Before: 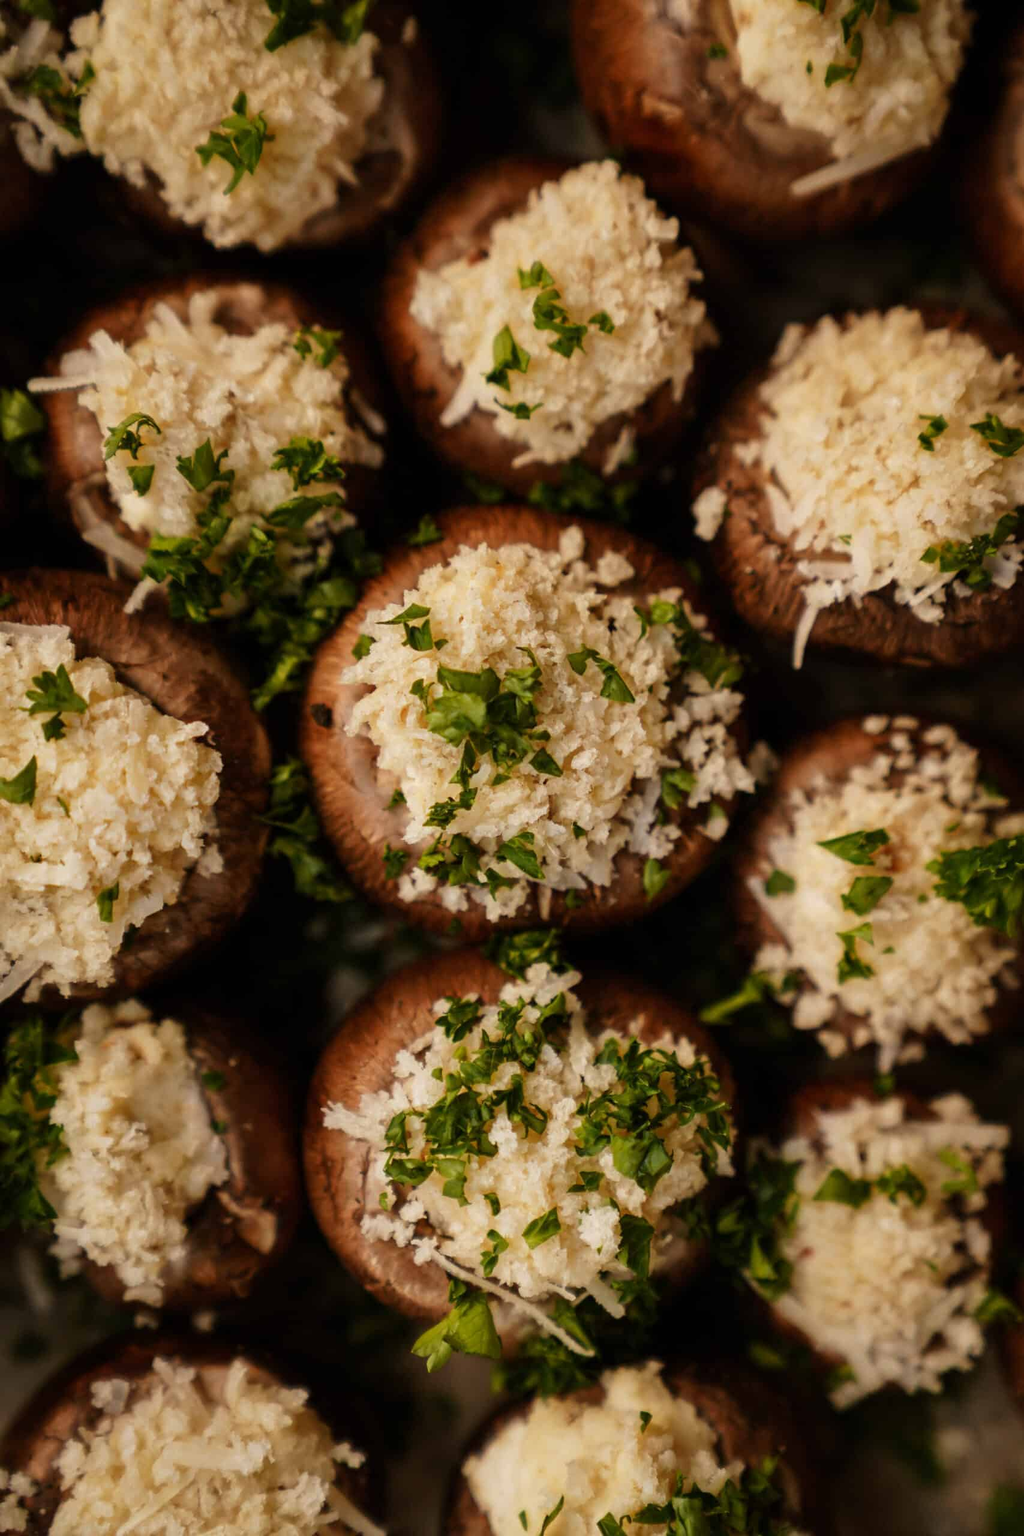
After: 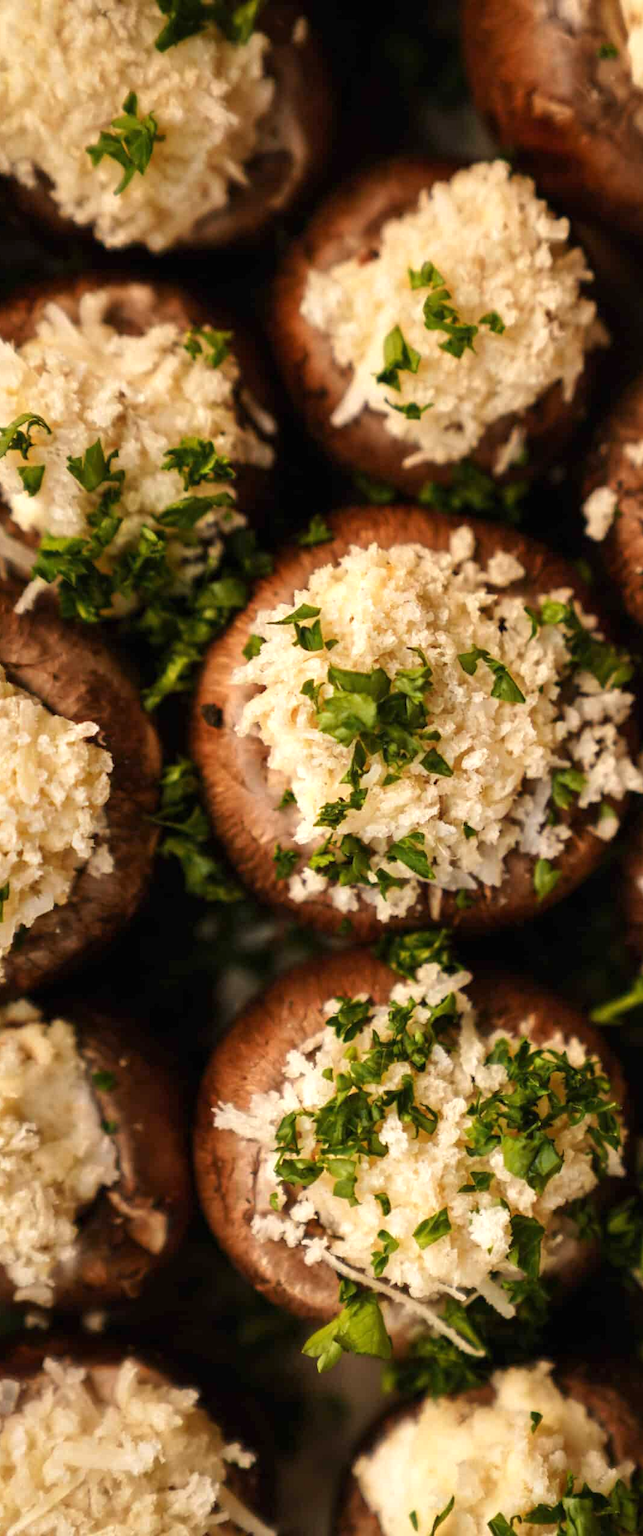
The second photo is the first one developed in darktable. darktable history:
exposure: black level correction 0, exposure 0.59 EV, compensate highlight preservation false
crop: left 10.75%, right 26.338%
